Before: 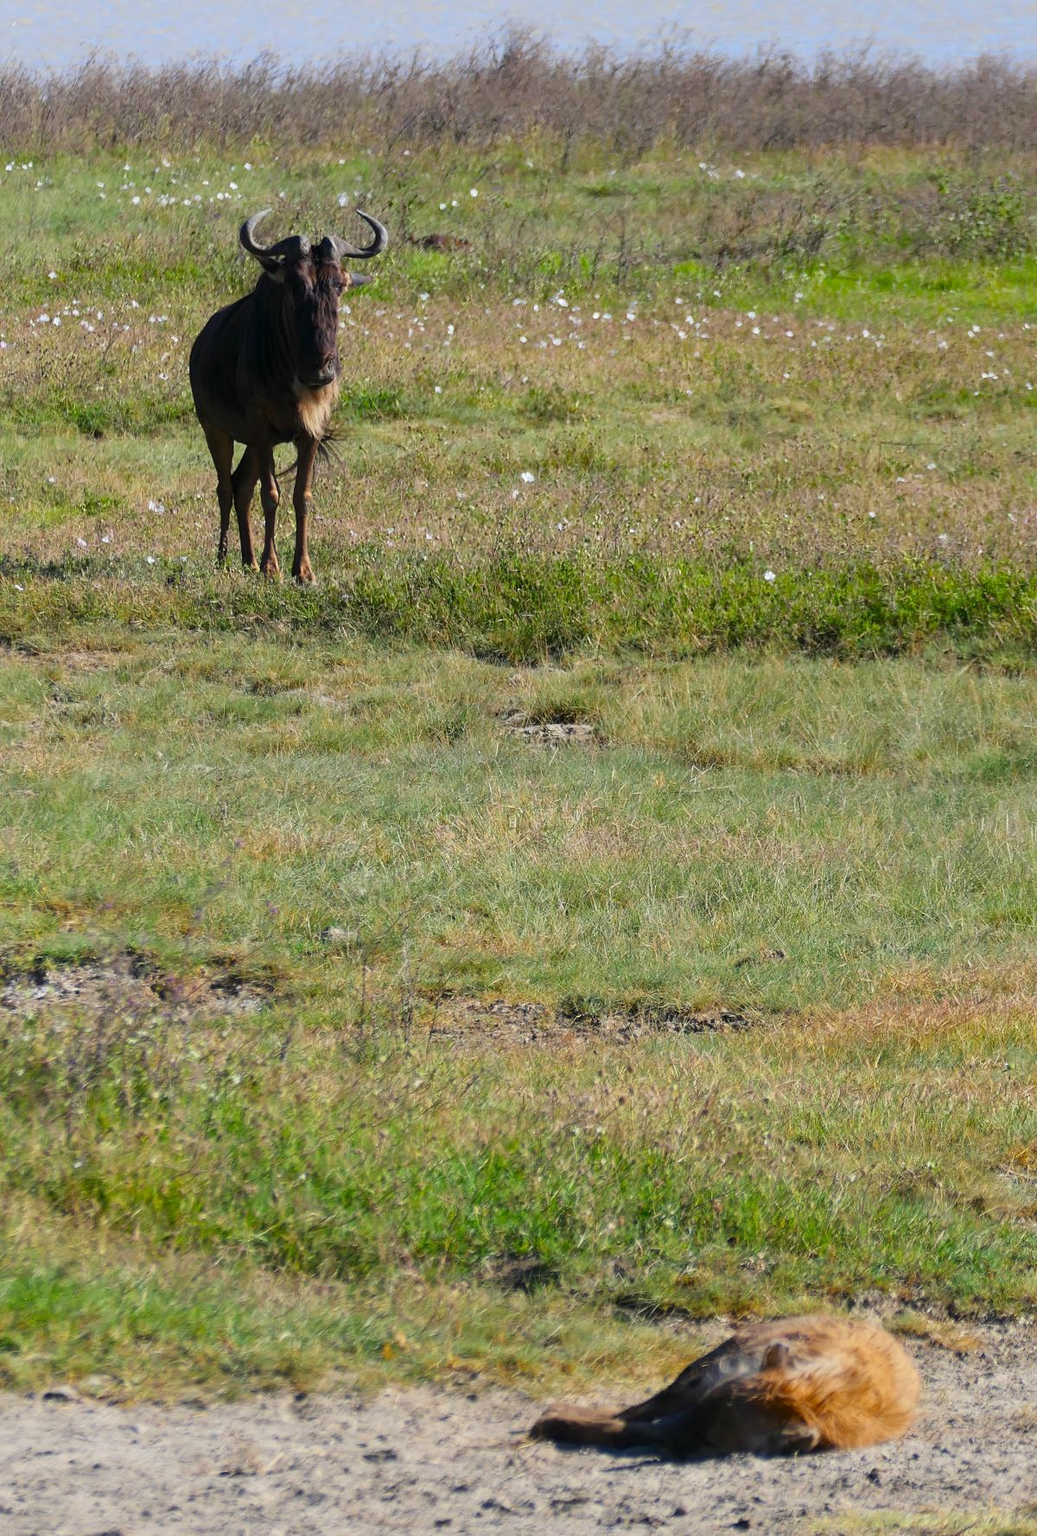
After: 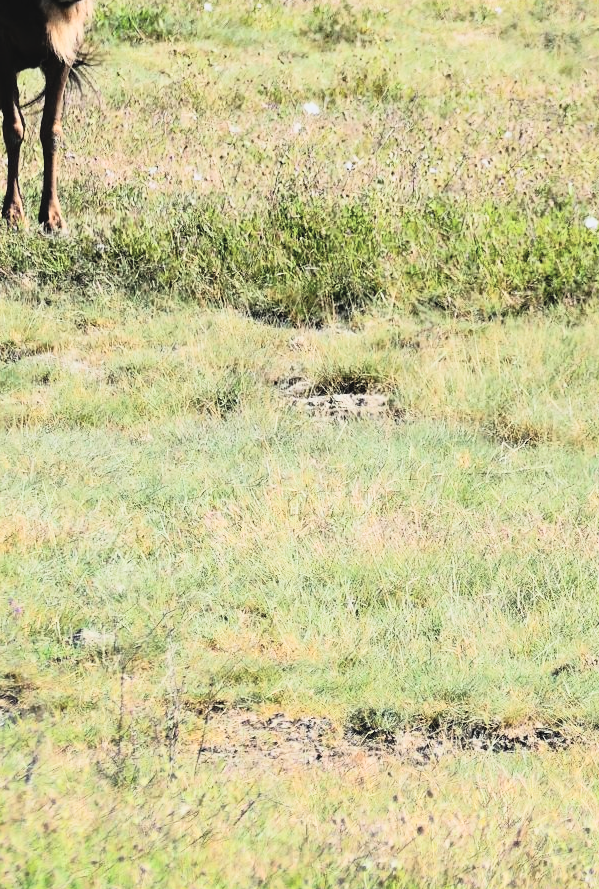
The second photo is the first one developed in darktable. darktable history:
filmic rgb: black relative exposure -7.65 EV, hardness 4.02, contrast 1.1, highlights saturation mix -30%
crop: left 25%, top 25%, right 25%, bottom 25%
tone curve: curves: ch0 [(0, 0.052) (0.207, 0.35) (0.392, 0.592) (0.54, 0.803) (0.725, 0.922) (0.99, 0.974)], color space Lab, independent channels, preserve colors none
